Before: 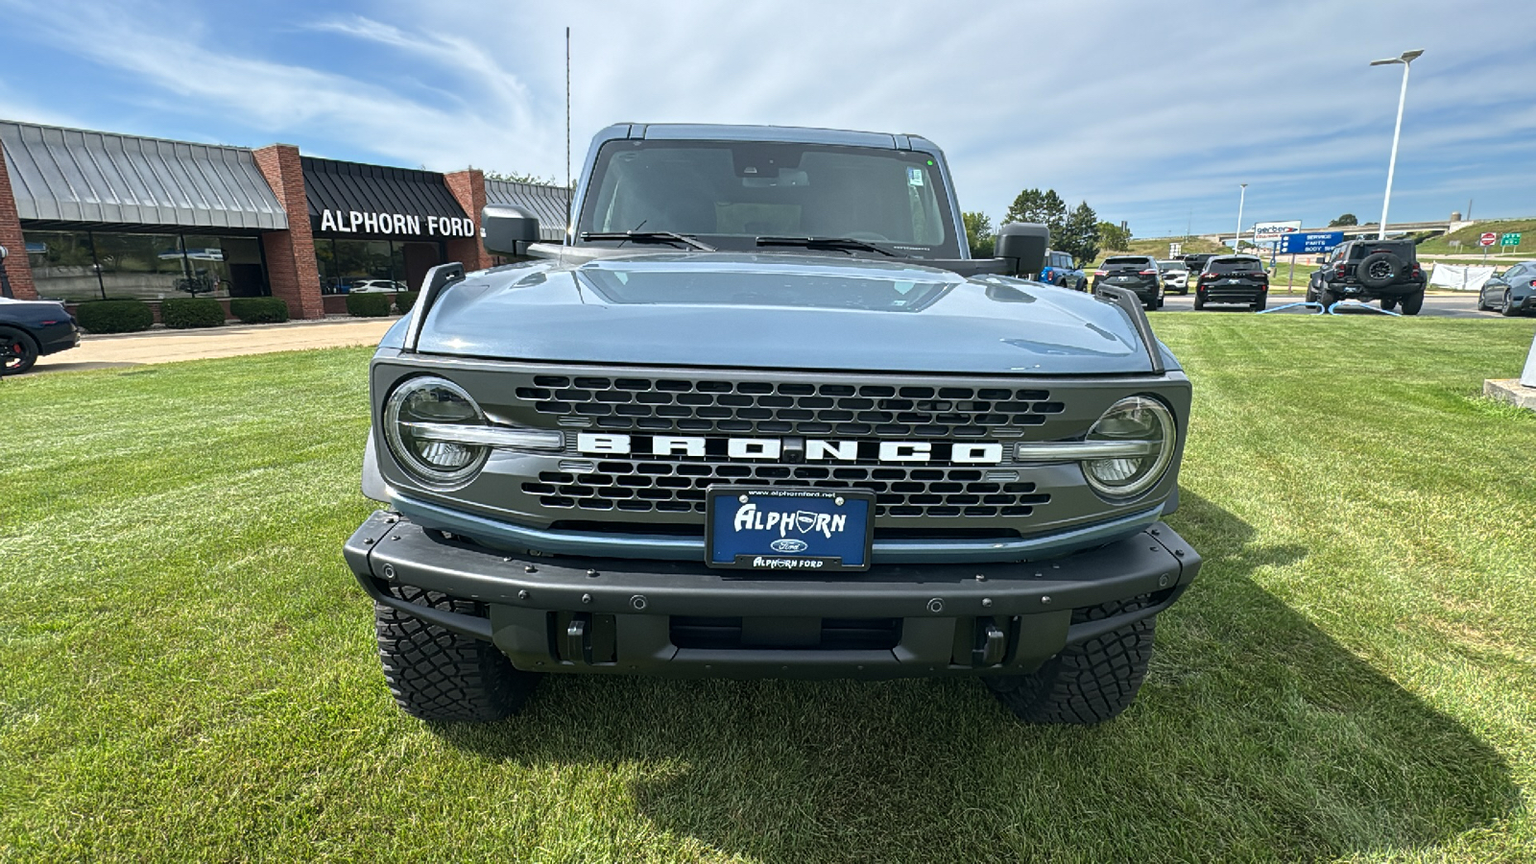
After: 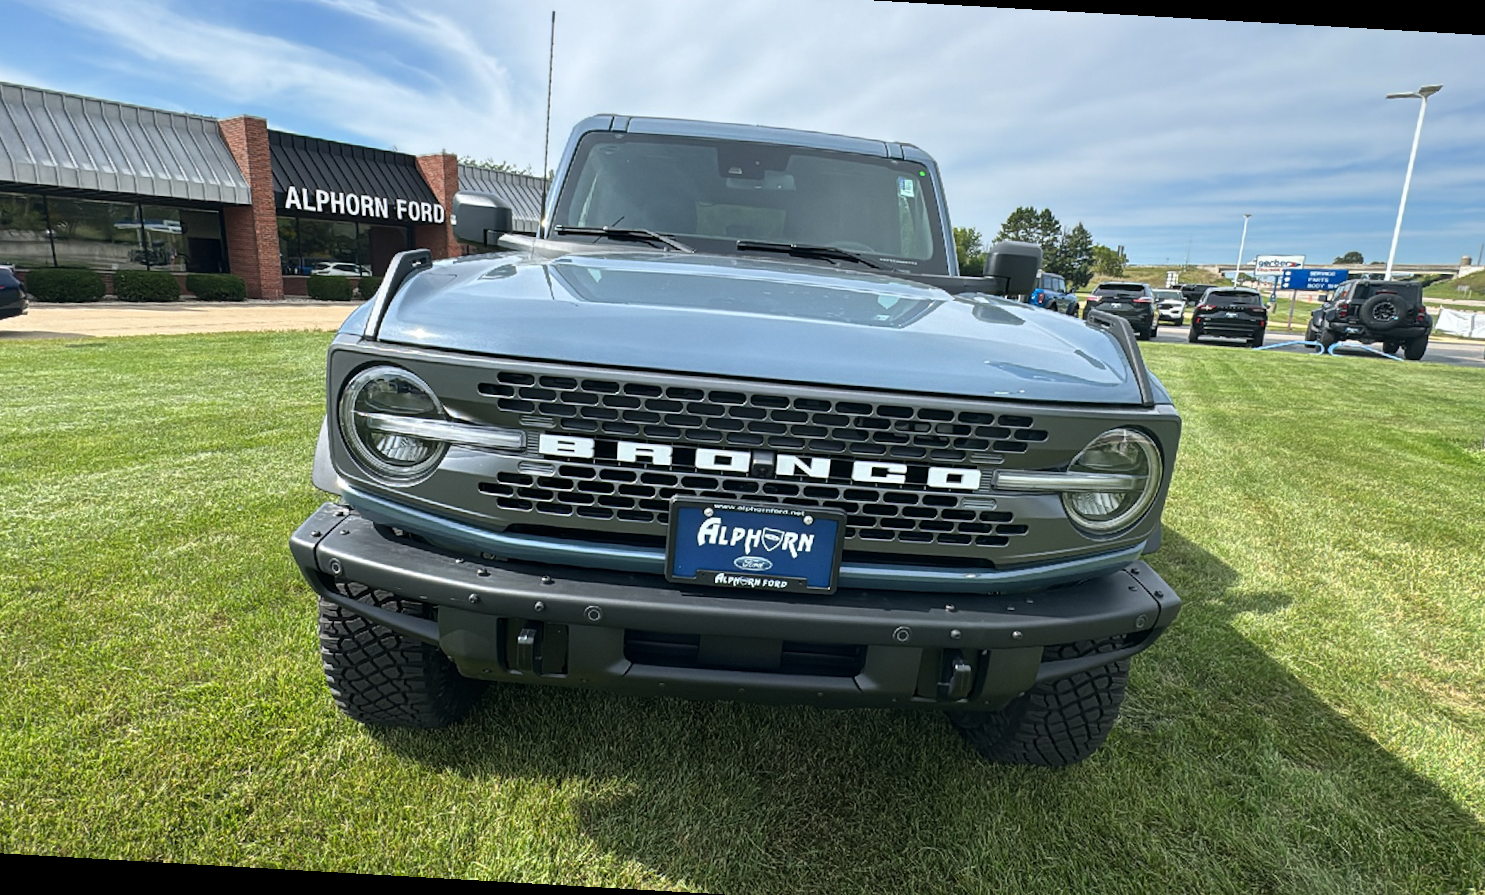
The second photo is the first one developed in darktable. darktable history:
crop and rotate: angle -3.25°, left 5.233%, top 5.216%, right 4.667%, bottom 4.268%
